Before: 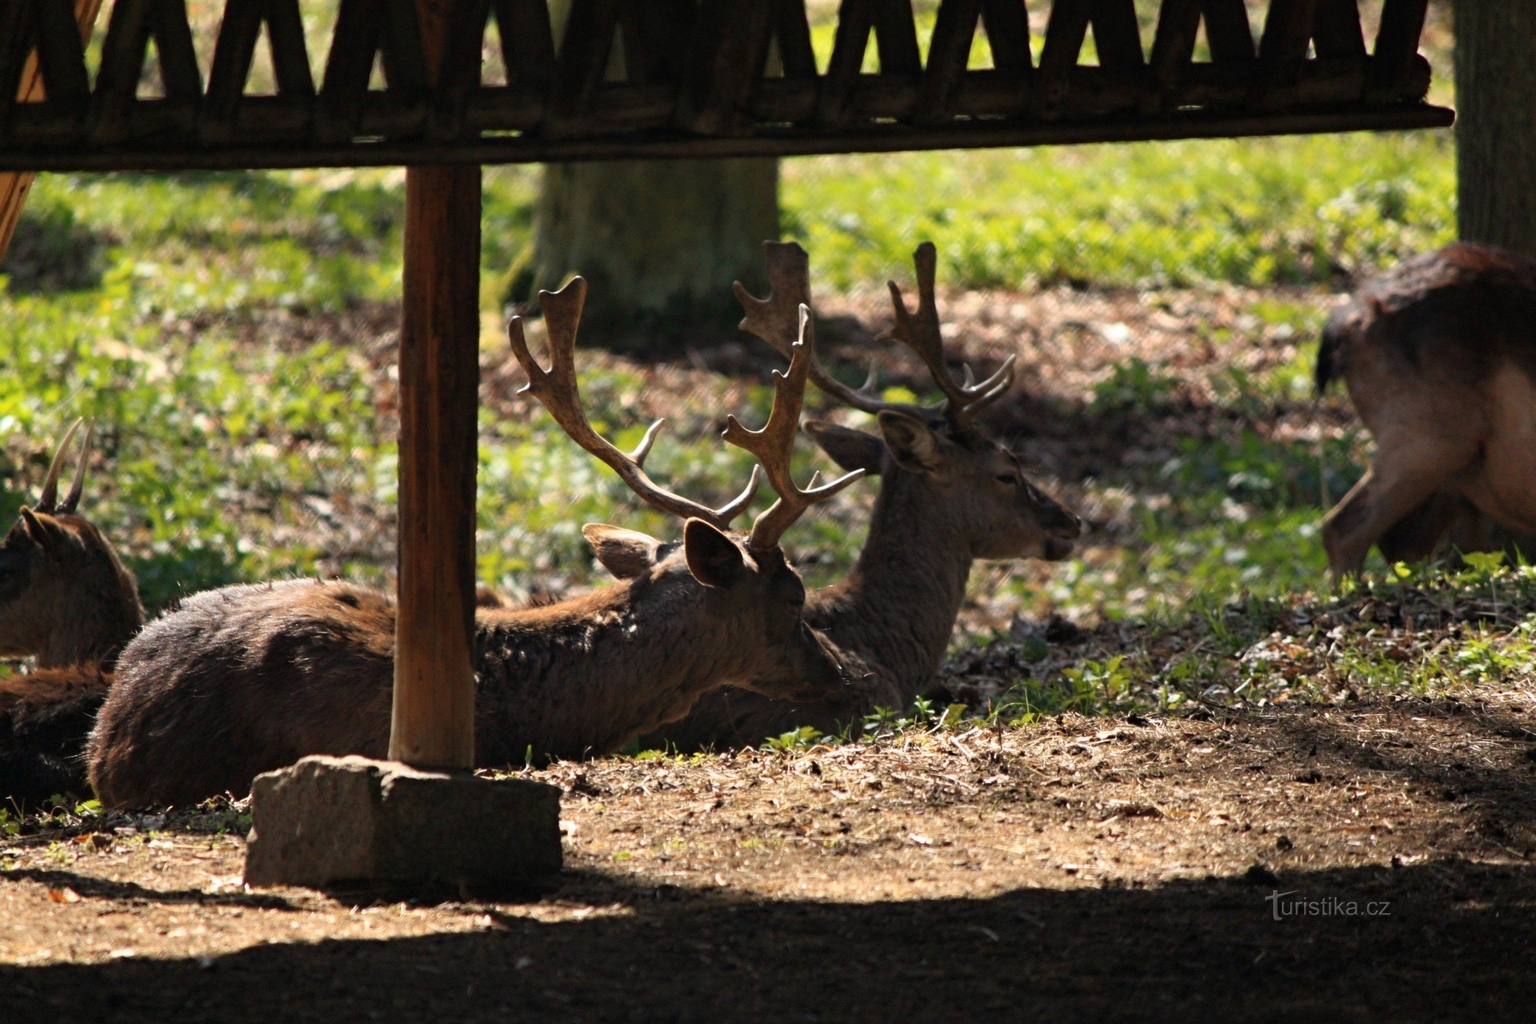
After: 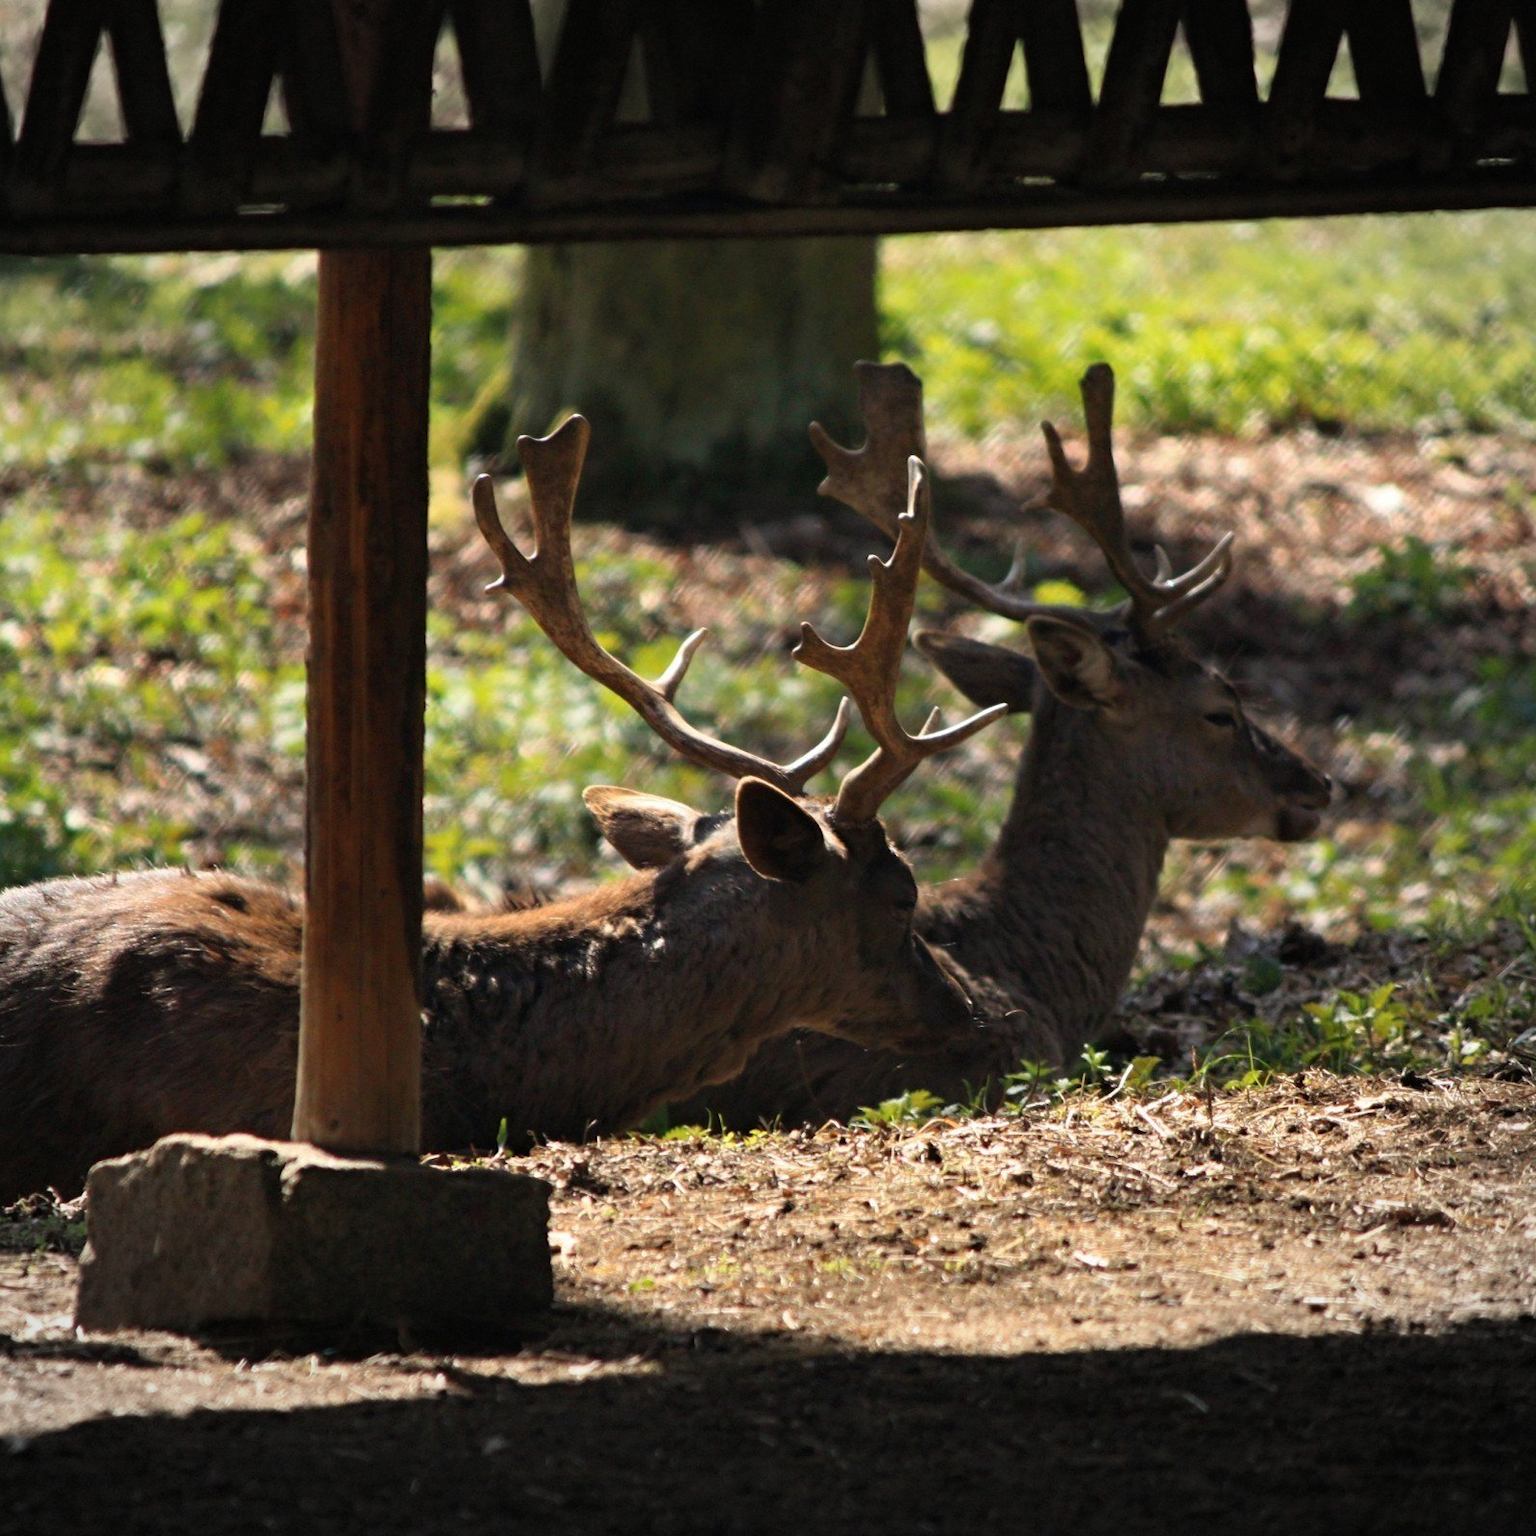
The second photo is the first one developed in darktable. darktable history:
vignetting: fall-off start 100%, brightness -0.282, width/height ratio 1.31
crop and rotate: left 12.648%, right 20.685%
